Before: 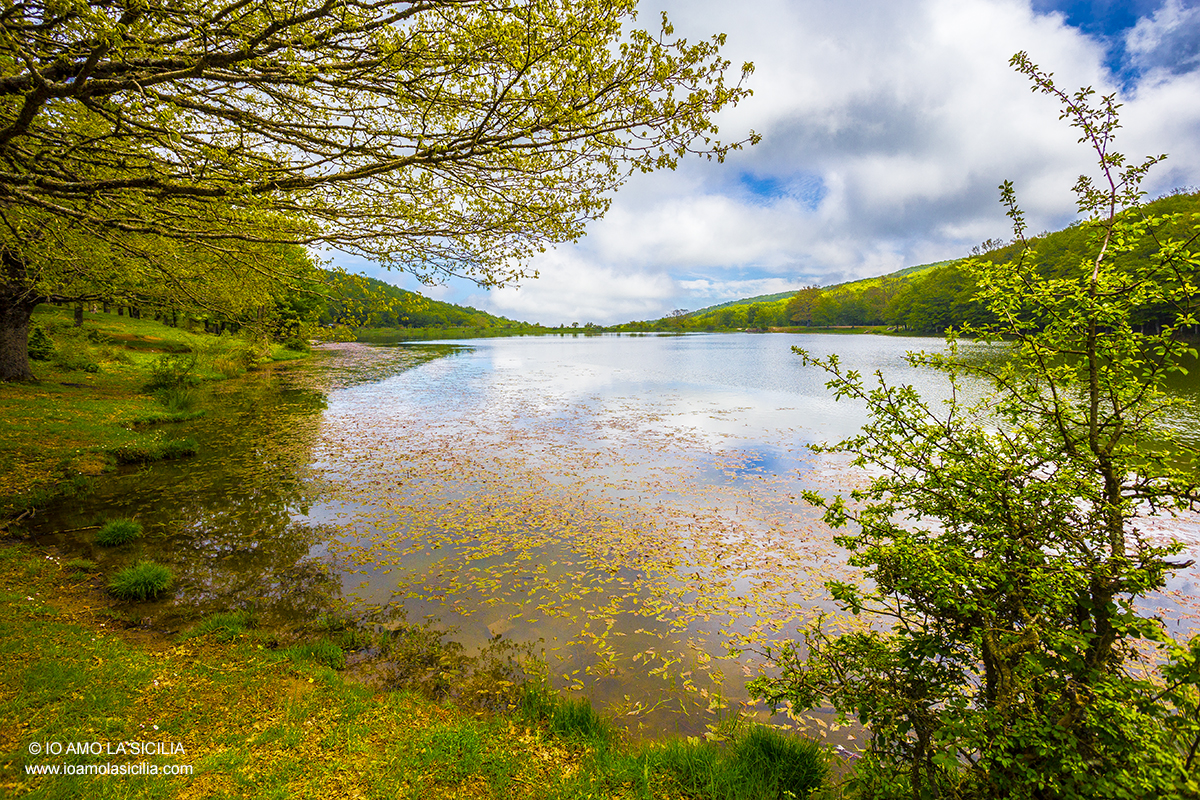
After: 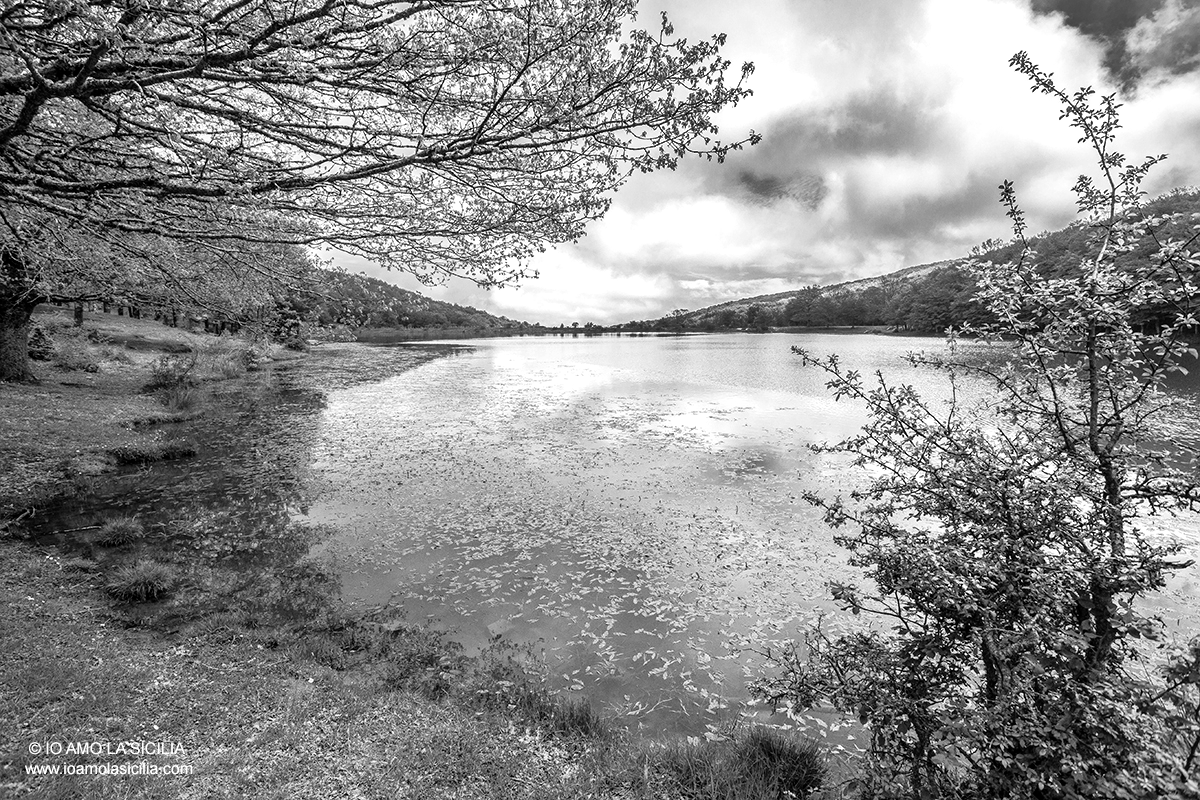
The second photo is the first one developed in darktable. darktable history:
exposure: exposure 0.29 EV, compensate highlight preservation false
shadows and highlights: highlights color adjustment 0%, soften with gaussian
monochrome: on, module defaults
